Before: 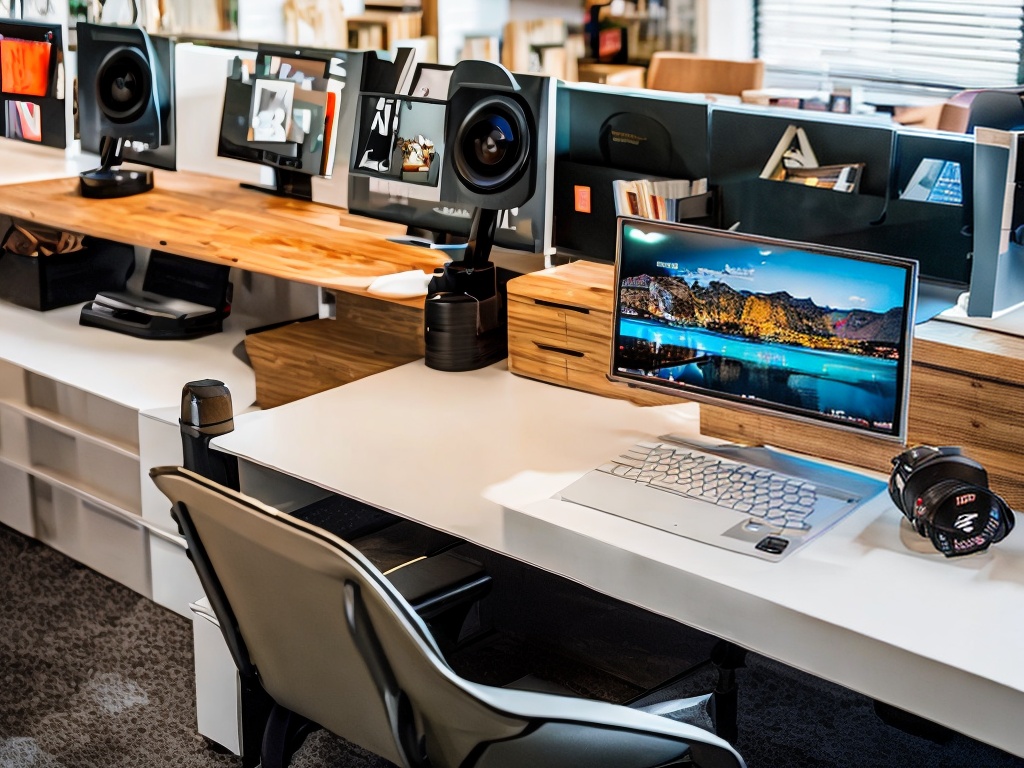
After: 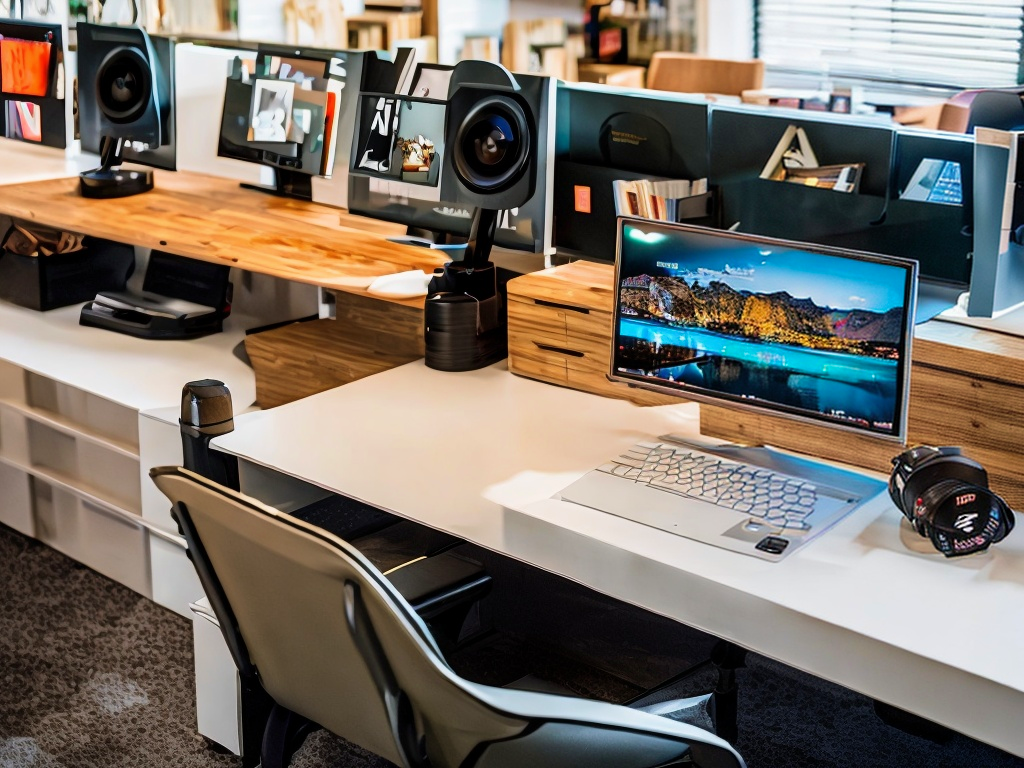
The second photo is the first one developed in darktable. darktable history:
velvia: on, module defaults
exposure: exposure -0.04 EV, compensate highlight preservation false
